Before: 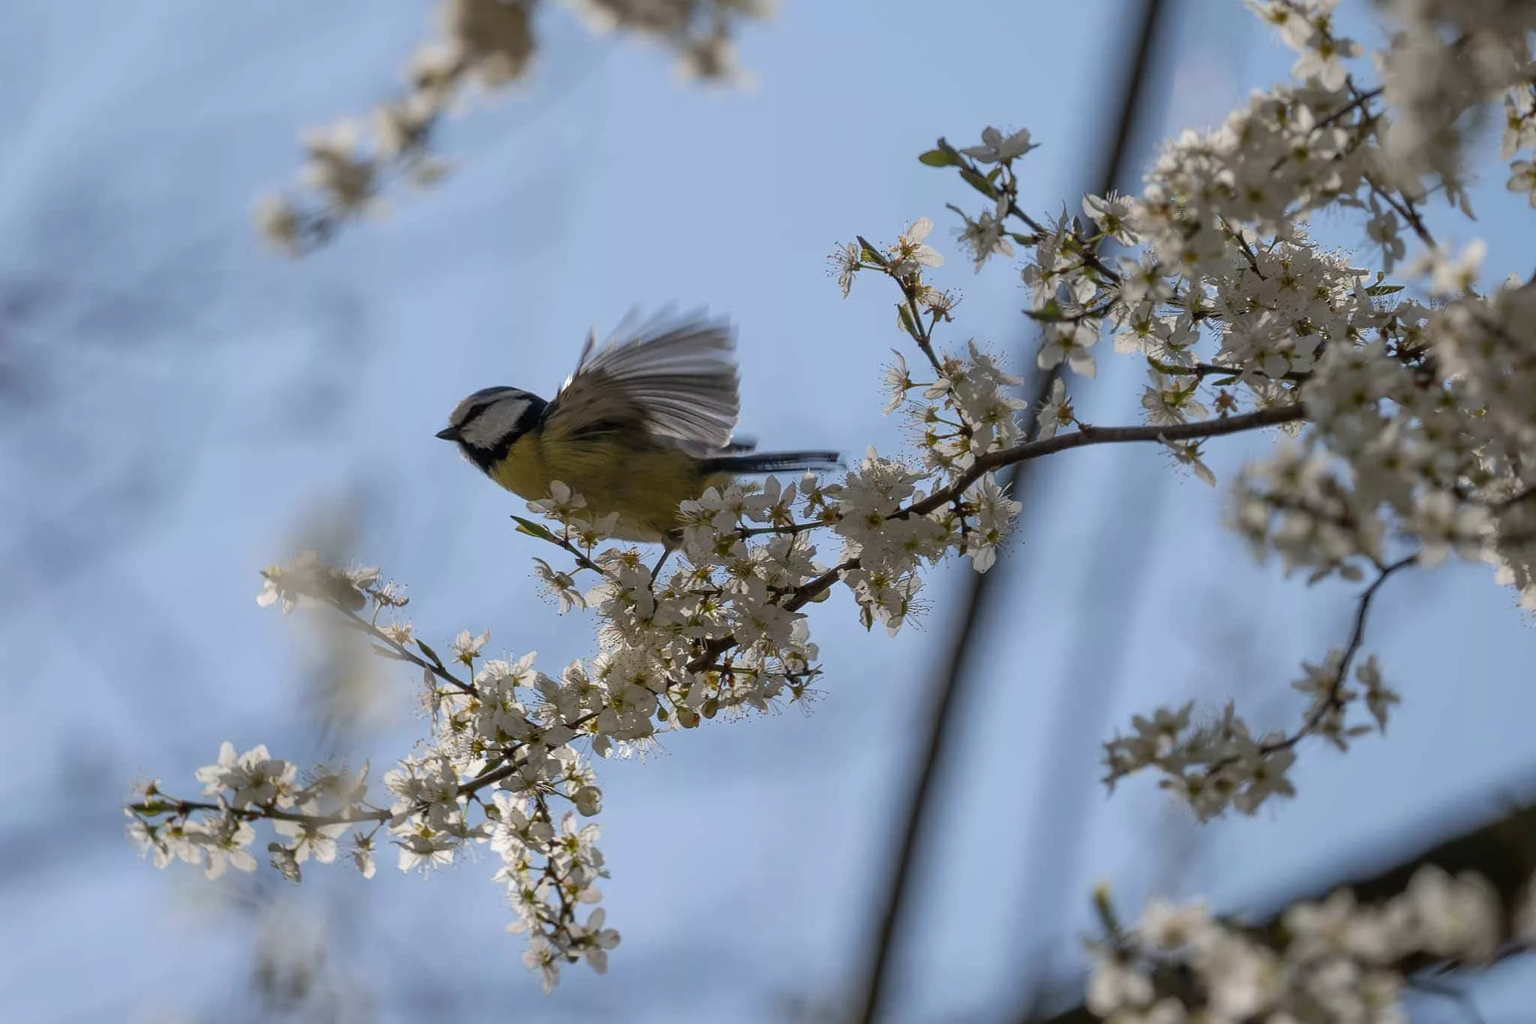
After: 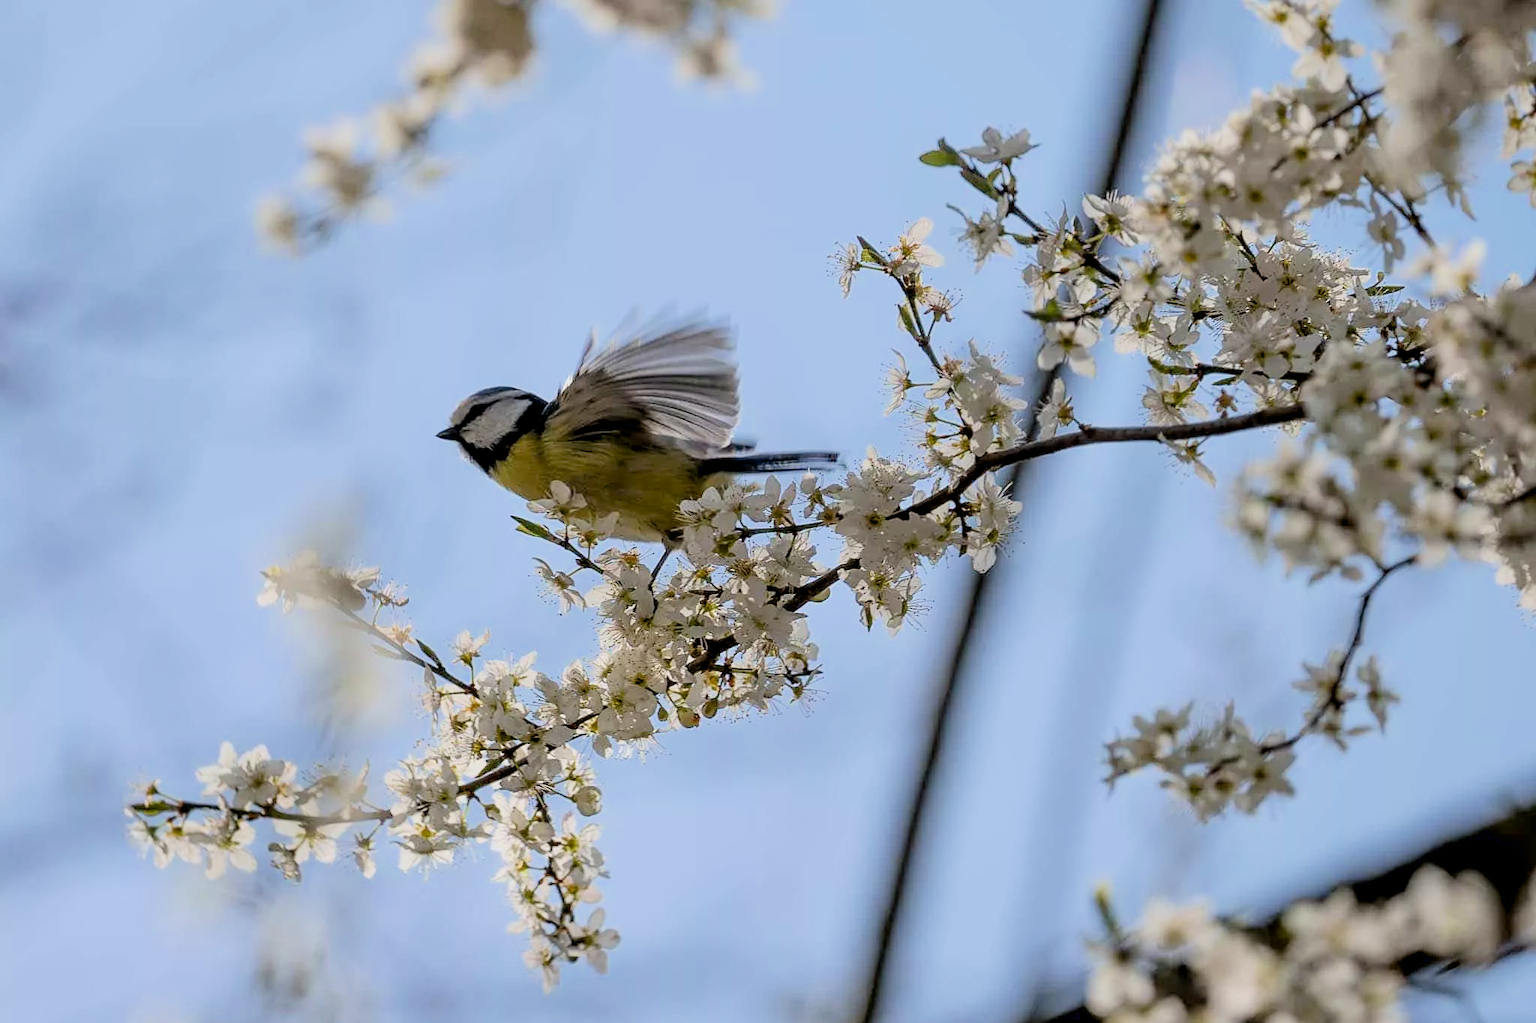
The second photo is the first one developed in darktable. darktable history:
white balance: emerald 1
sharpen: amount 0.2
exposure: black level correction 0.008, exposure 0.979 EV, compensate highlight preservation false
filmic rgb: black relative exposure -7.15 EV, white relative exposure 5.36 EV, hardness 3.02, color science v6 (2022)
